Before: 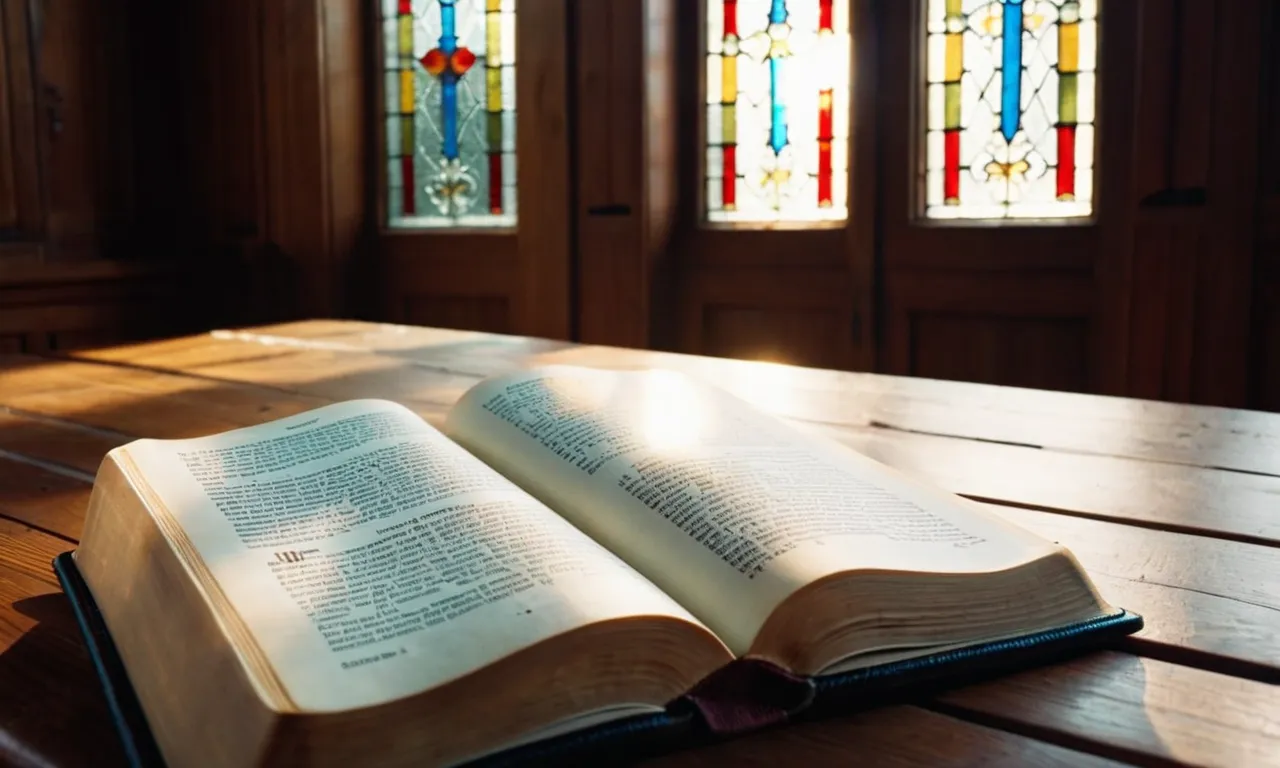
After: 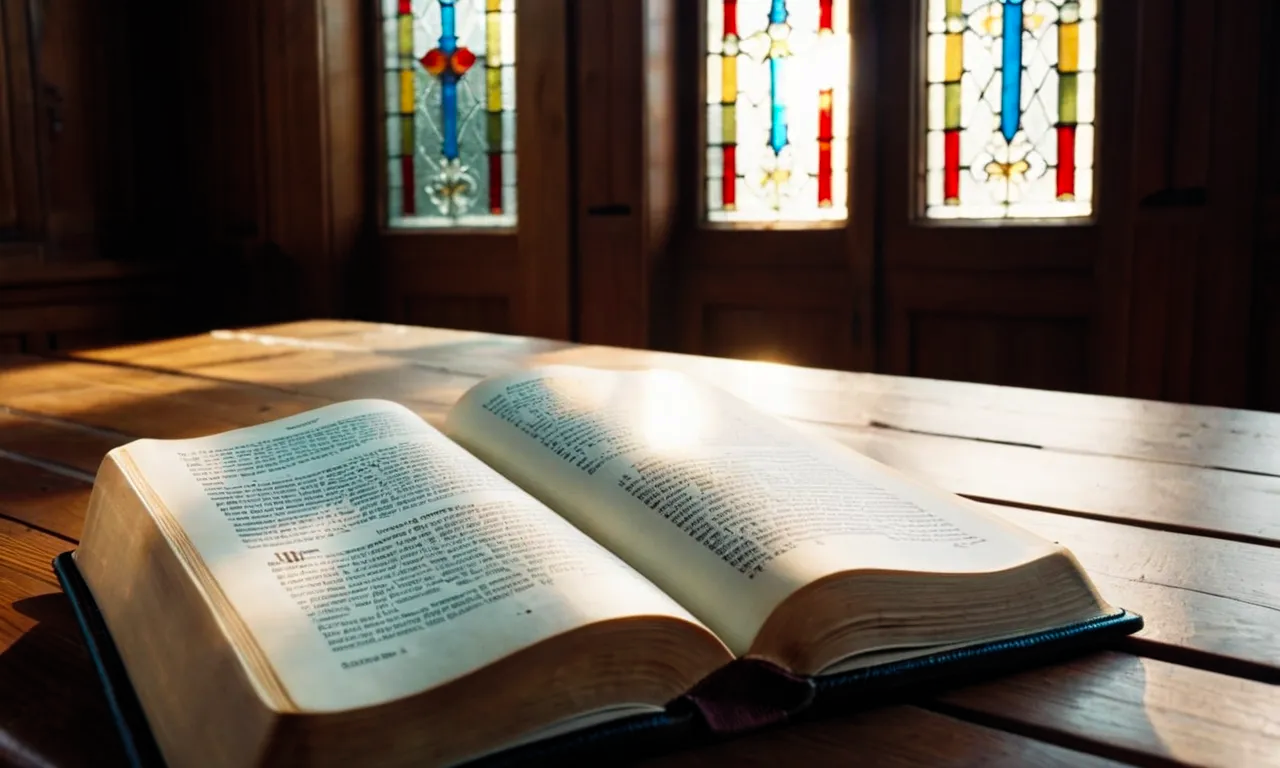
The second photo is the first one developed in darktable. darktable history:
exposure: exposure -1 EV, compensate highlight preservation false
levels: mode automatic, black 0.023%, white 99.97%, levels [0.062, 0.494, 0.925]
